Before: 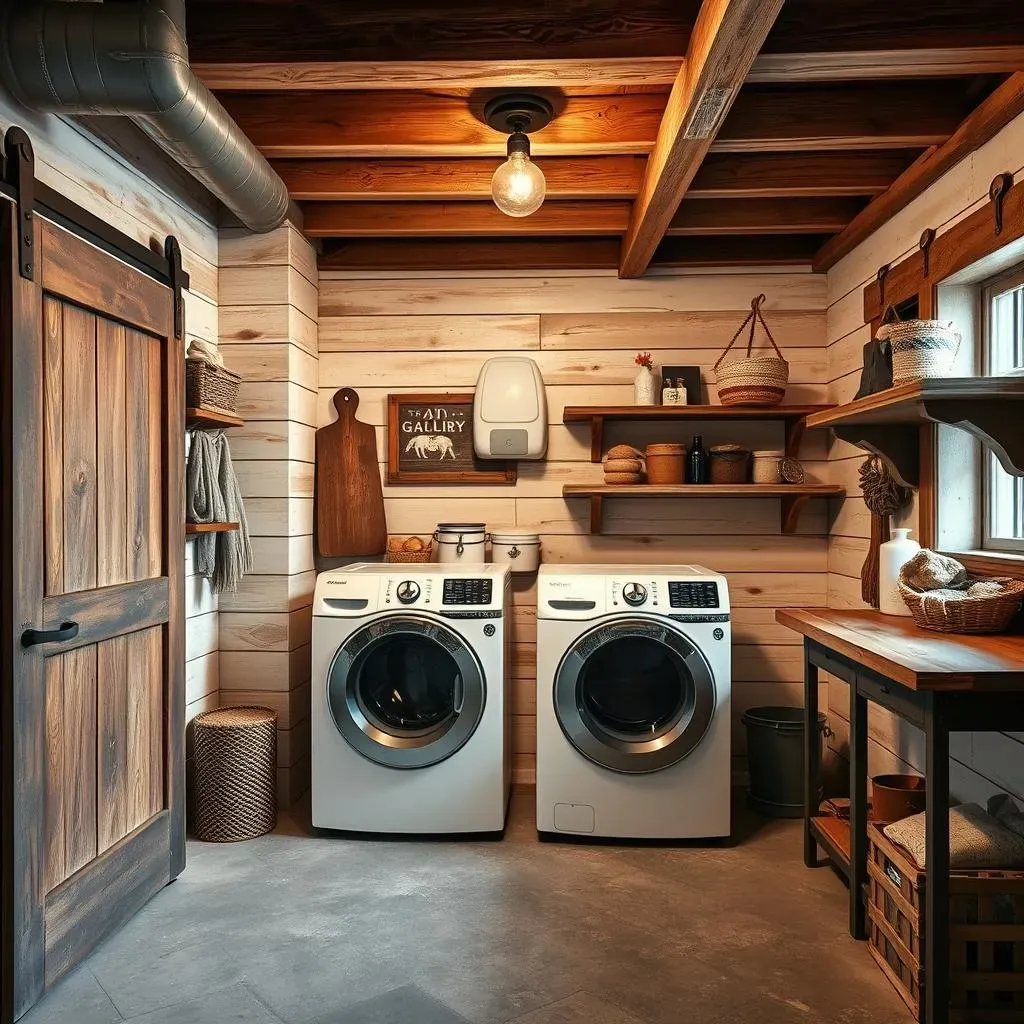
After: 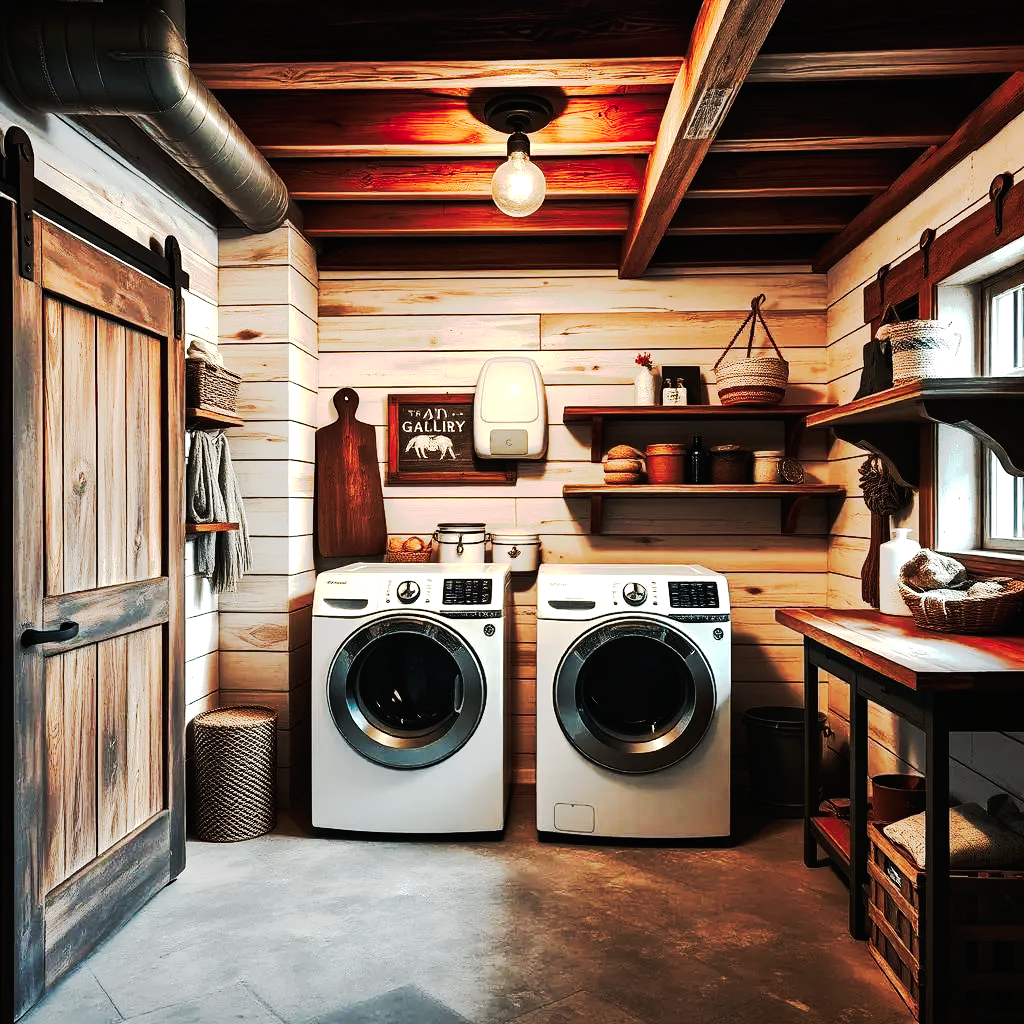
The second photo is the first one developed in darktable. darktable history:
tone curve: curves: ch0 [(0, 0) (0.003, 0.005) (0.011, 0.007) (0.025, 0.009) (0.044, 0.013) (0.069, 0.017) (0.1, 0.02) (0.136, 0.029) (0.177, 0.052) (0.224, 0.086) (0.277, 0.129) (0.335, 0.188) (0.399, 0.256) (0.468, 0.361) (0.543, 0.526) (0.623, 0.696) (0.709, 0.784) (0.801, 0.85) (0.898, 0.882) (1, 1)], preserve colors none
exposure: black level correction 0, exposure 0.5 EV, compensate exposure bias true, compensate highlight preservation false
color balance: input saturation 100.43%, contrast fulcrum 14.22%, output saturation 70.41%
